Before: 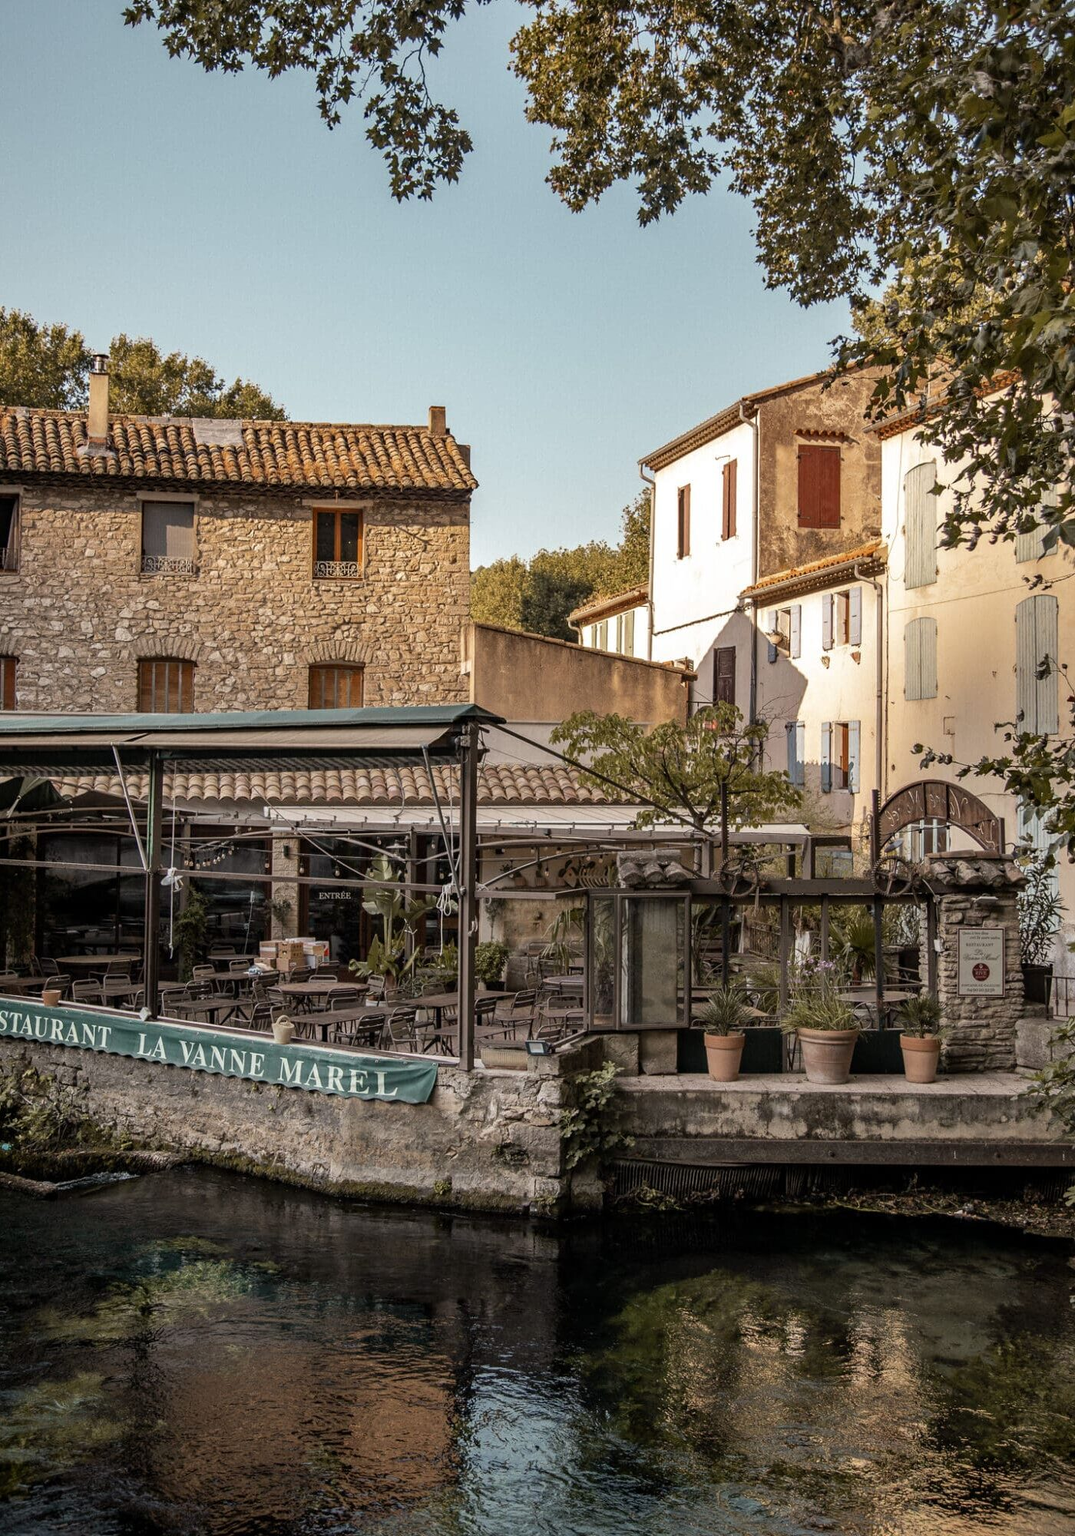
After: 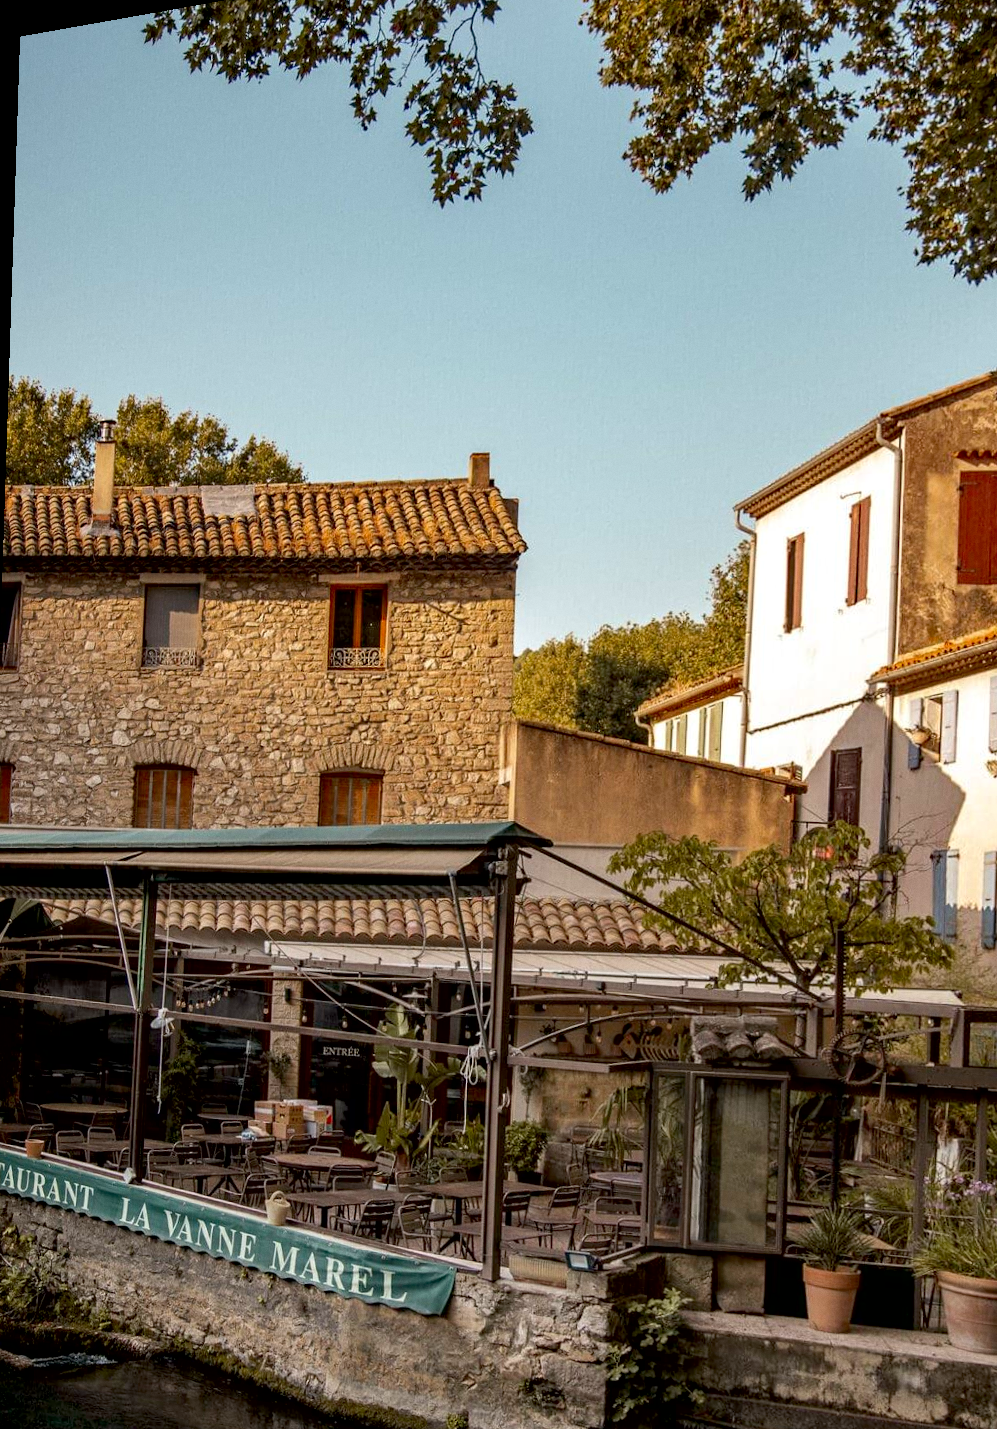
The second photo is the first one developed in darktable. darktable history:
crop: right 28.885%, bottom 16.626%
exposure: black level correction 0.009, exposure 0.014 EV, compensate highlight preservation false
grain: coarseness 0.09 ISO, strength 10%
rotate and perspective: rotation 1.69°, lens shift (vertical) -0.023, lens shift (horizontal) -0.291, crop left 0.025, crop right 0.988, crop top 0.092, crop bottom 0.842
contrast brightness saturation: brightness -0.02, saturation 0.35
